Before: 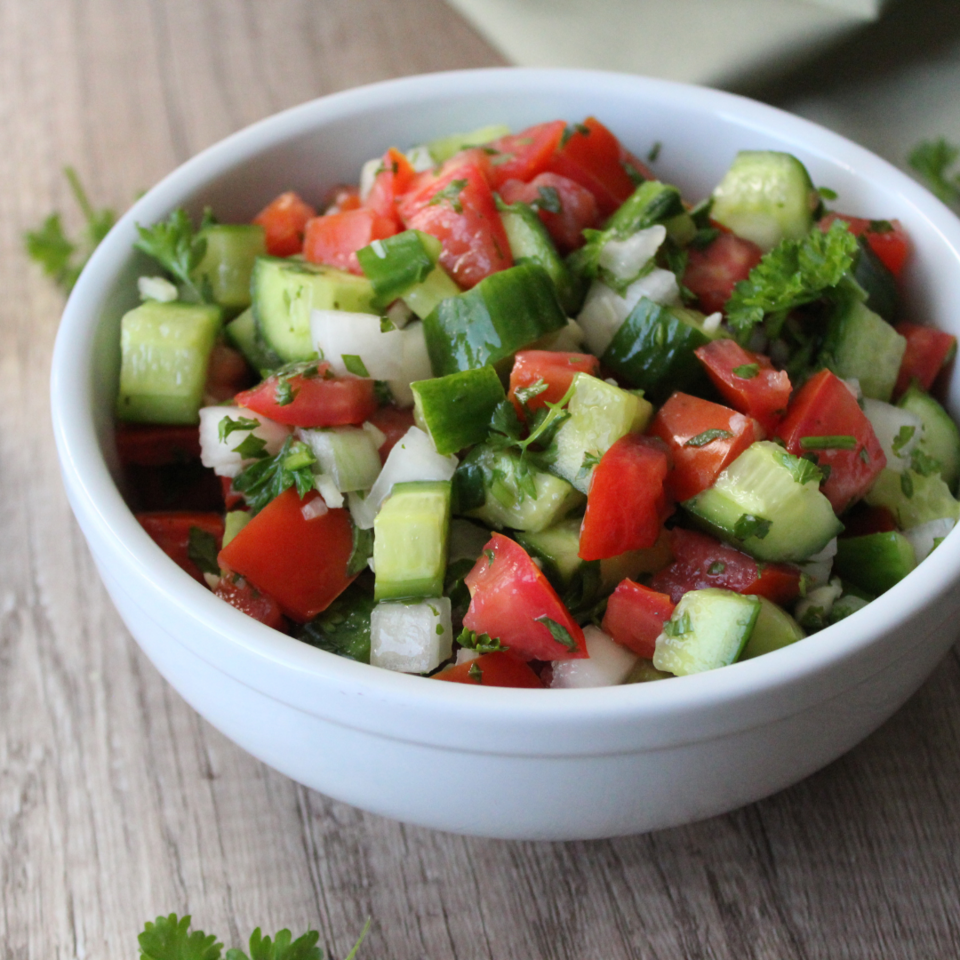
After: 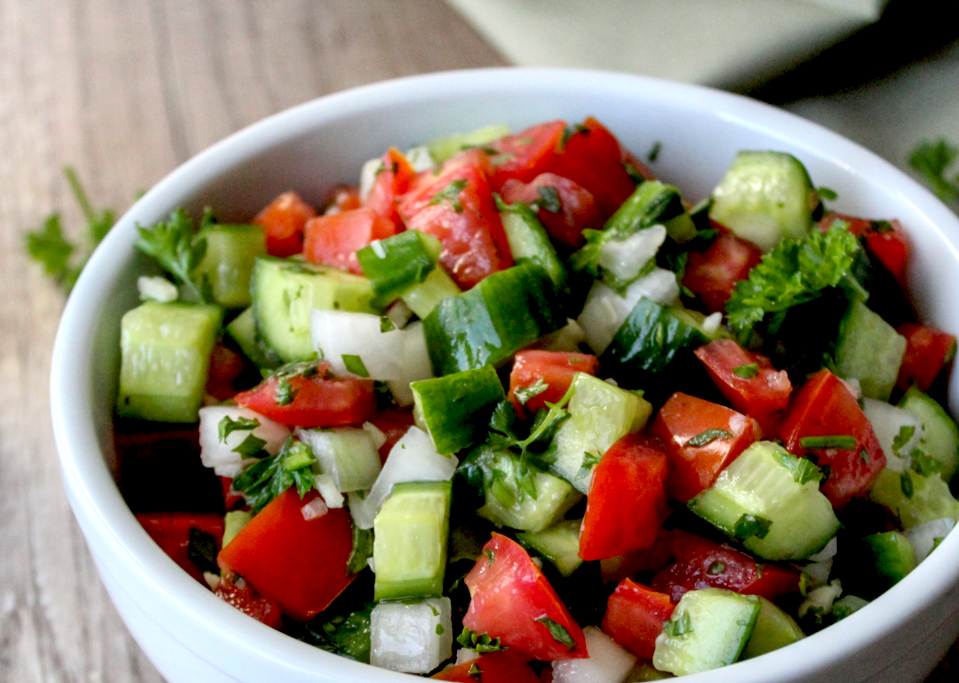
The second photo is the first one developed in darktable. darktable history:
crop: right 0.001%, bottom 28.778%
local contrast: detail 130%
exposure: black level correction 0.024, exposure 0.182 EV, compensate highlight preservation false
